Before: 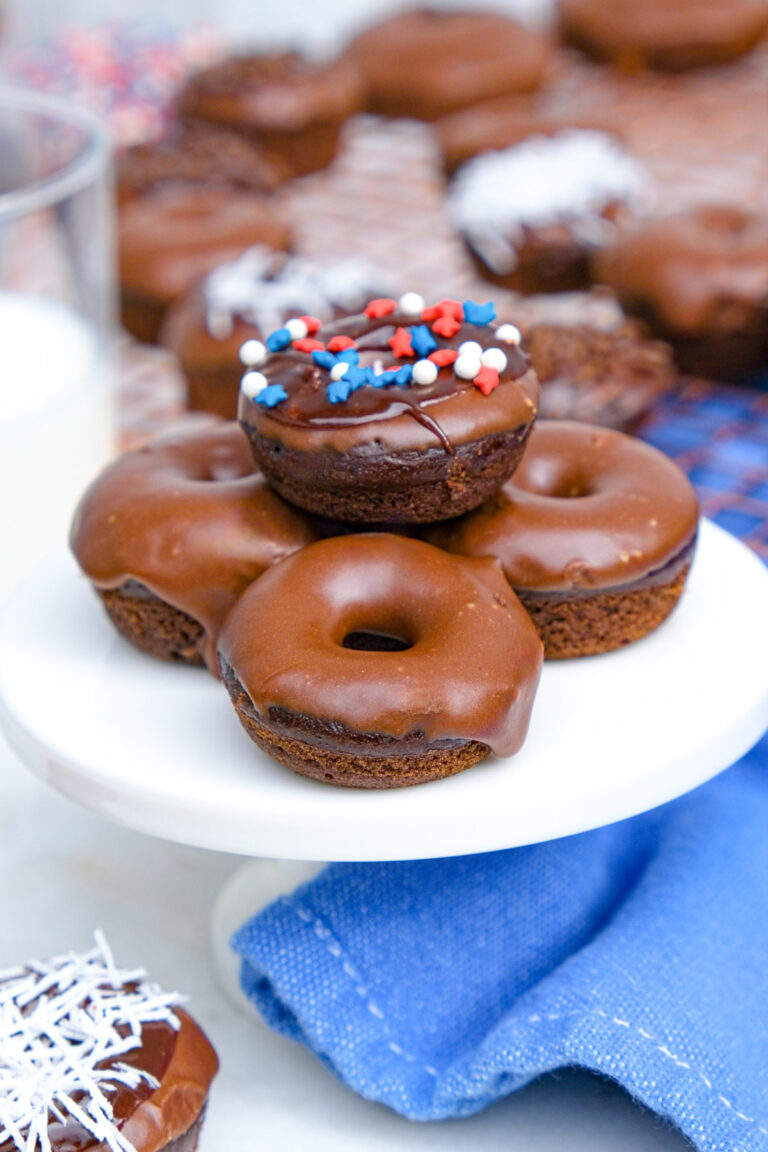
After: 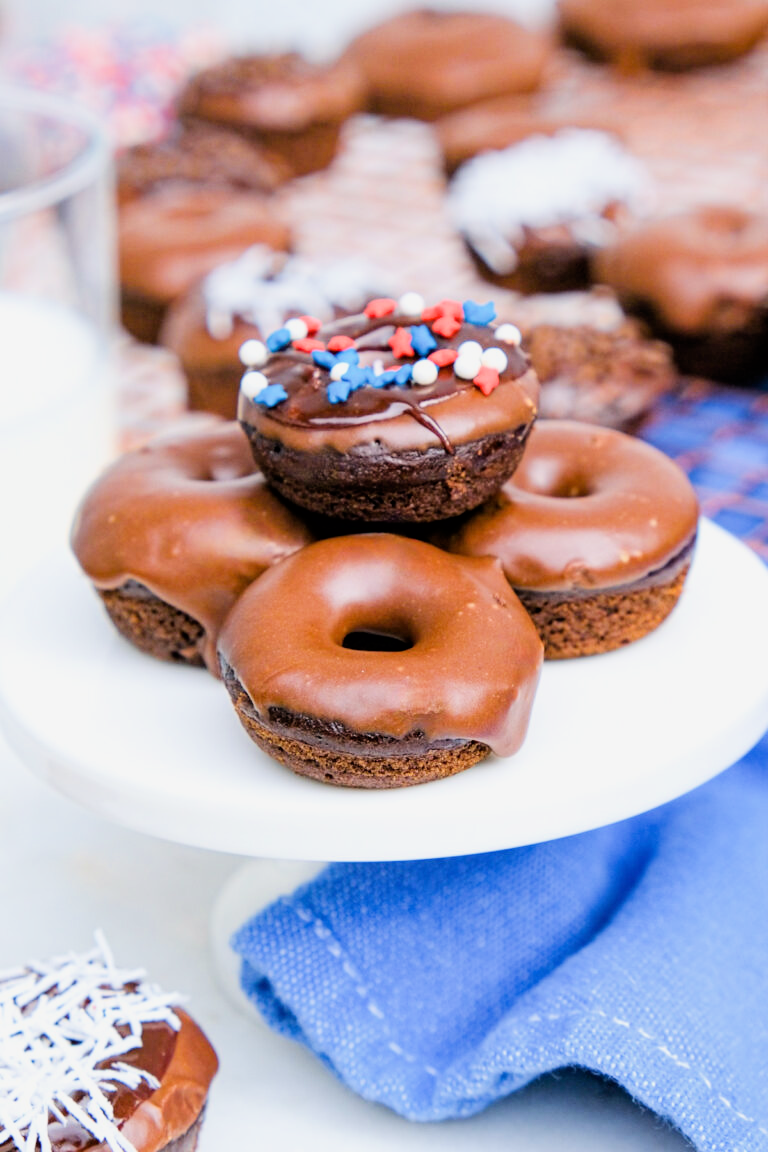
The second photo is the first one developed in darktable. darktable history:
filmic rgb: black relative exposure -5 EV, hardness 2.88, contrast 1.3
exposure: exposure 0.648 EV, compensate highlight preservation false
